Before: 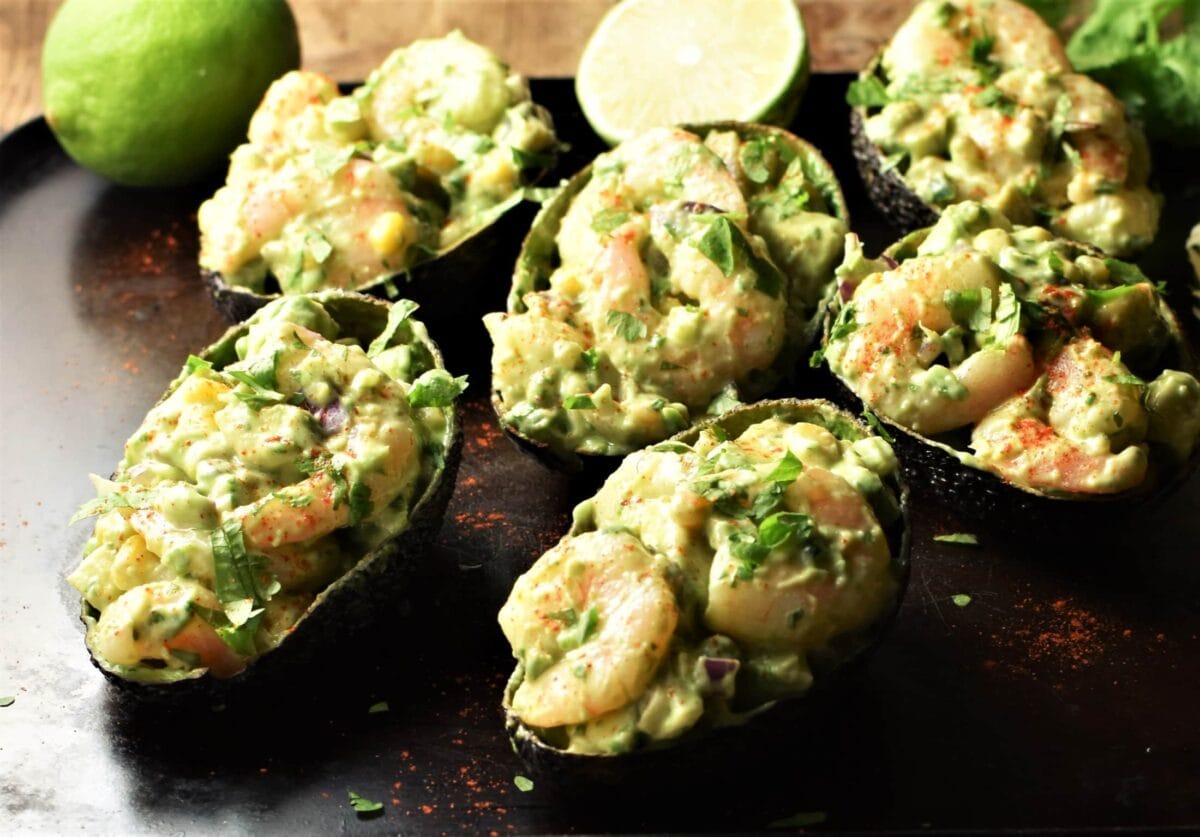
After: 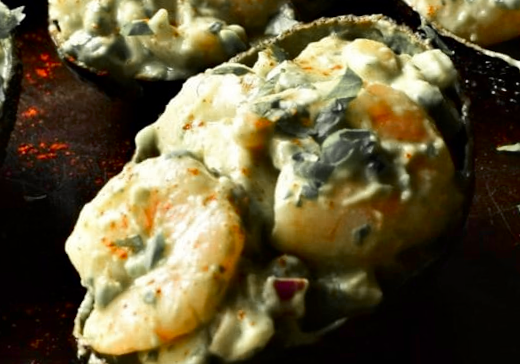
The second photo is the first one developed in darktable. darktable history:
shadows and highlights: soften with gaussian
contrast brightness saturation: contrast 0.07, brightness -0.14, saturation 0.11
color zones: curves: ch1 [(0, 0.679) (0.143, 0.647) (0.286, 0.261) (0.378, -0.011) (0.571, 0.396) (0.714, 0.399) (0.857, 0.406) (1, 0.679)]
rotate and perspective: rotation -2.56°, automatic cropping off
crop: left 37.221%, top 45.169%, right 20.63%, bottom 13.777%
